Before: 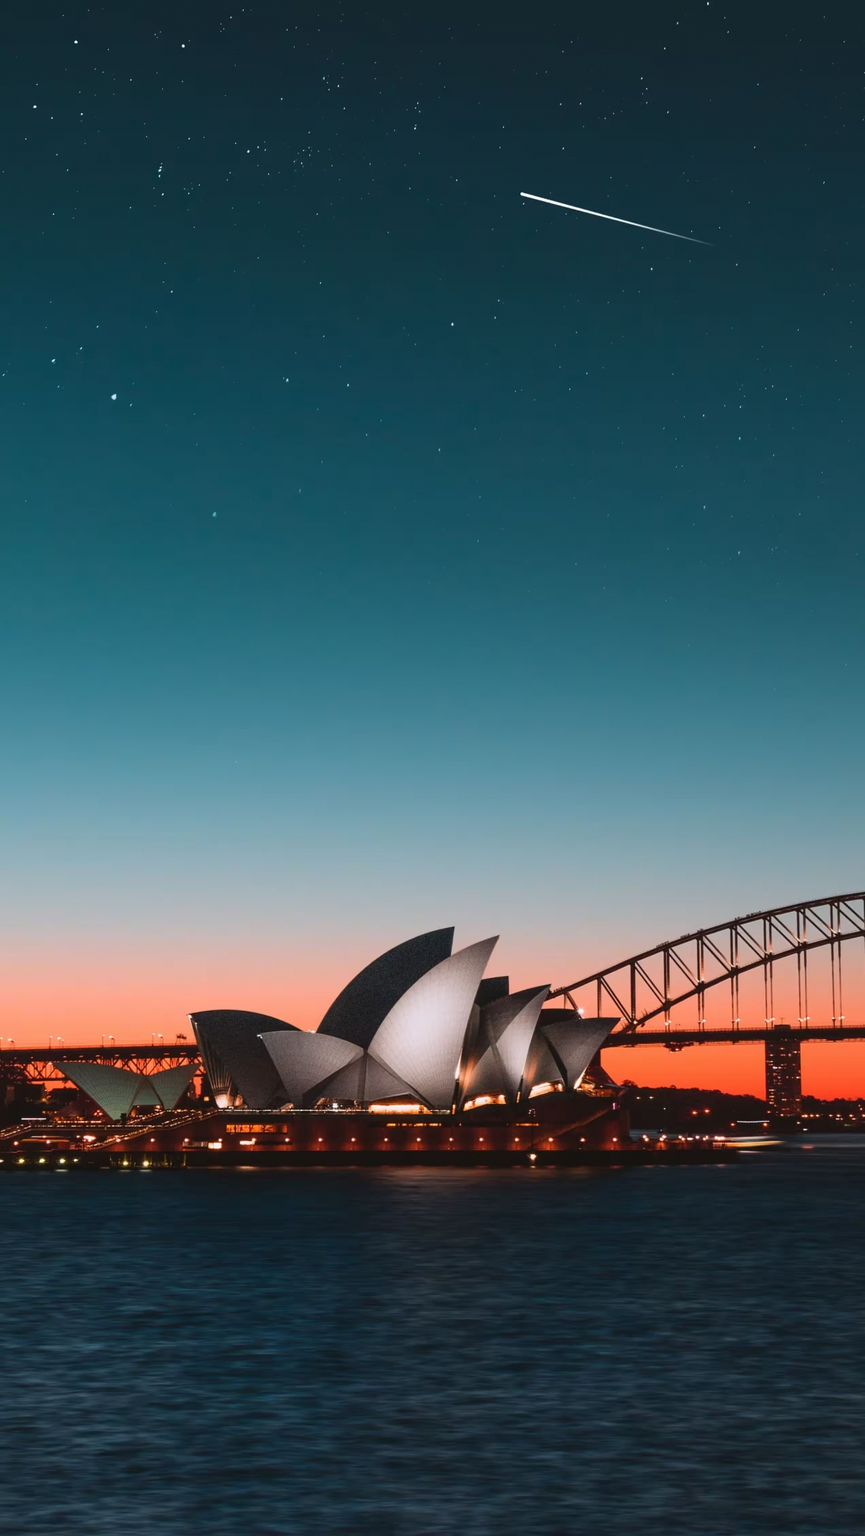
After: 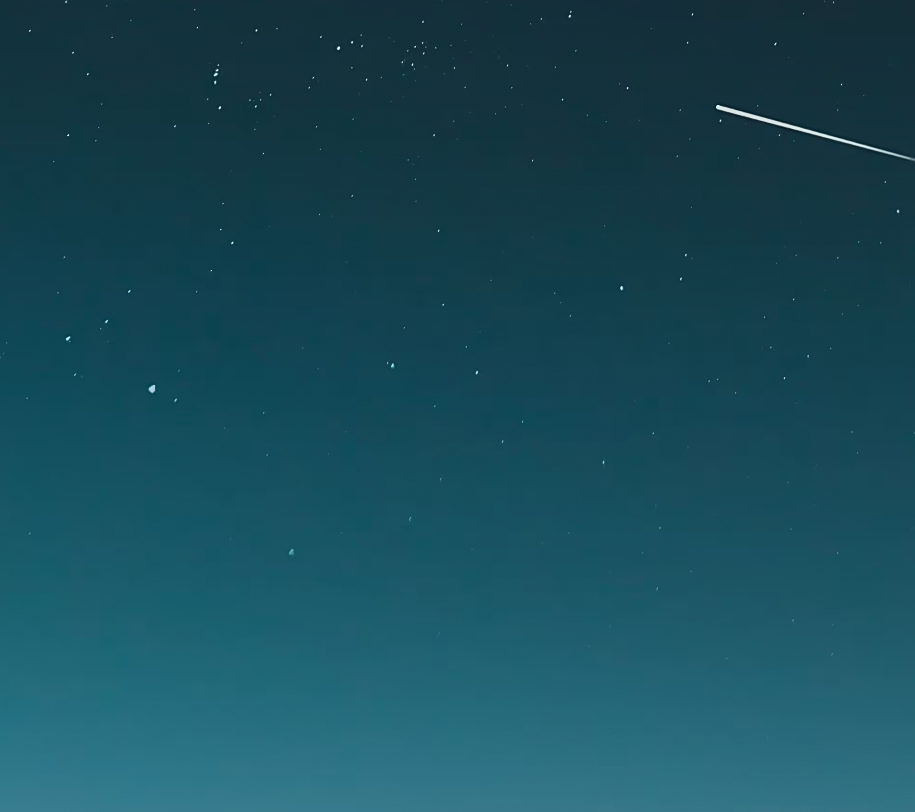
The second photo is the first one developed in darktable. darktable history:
local contrast: detail 70%
sharpen: on, module defaults
crop: left 0.579%, top 7.627%, right 23.167%, bottom 54.275%
